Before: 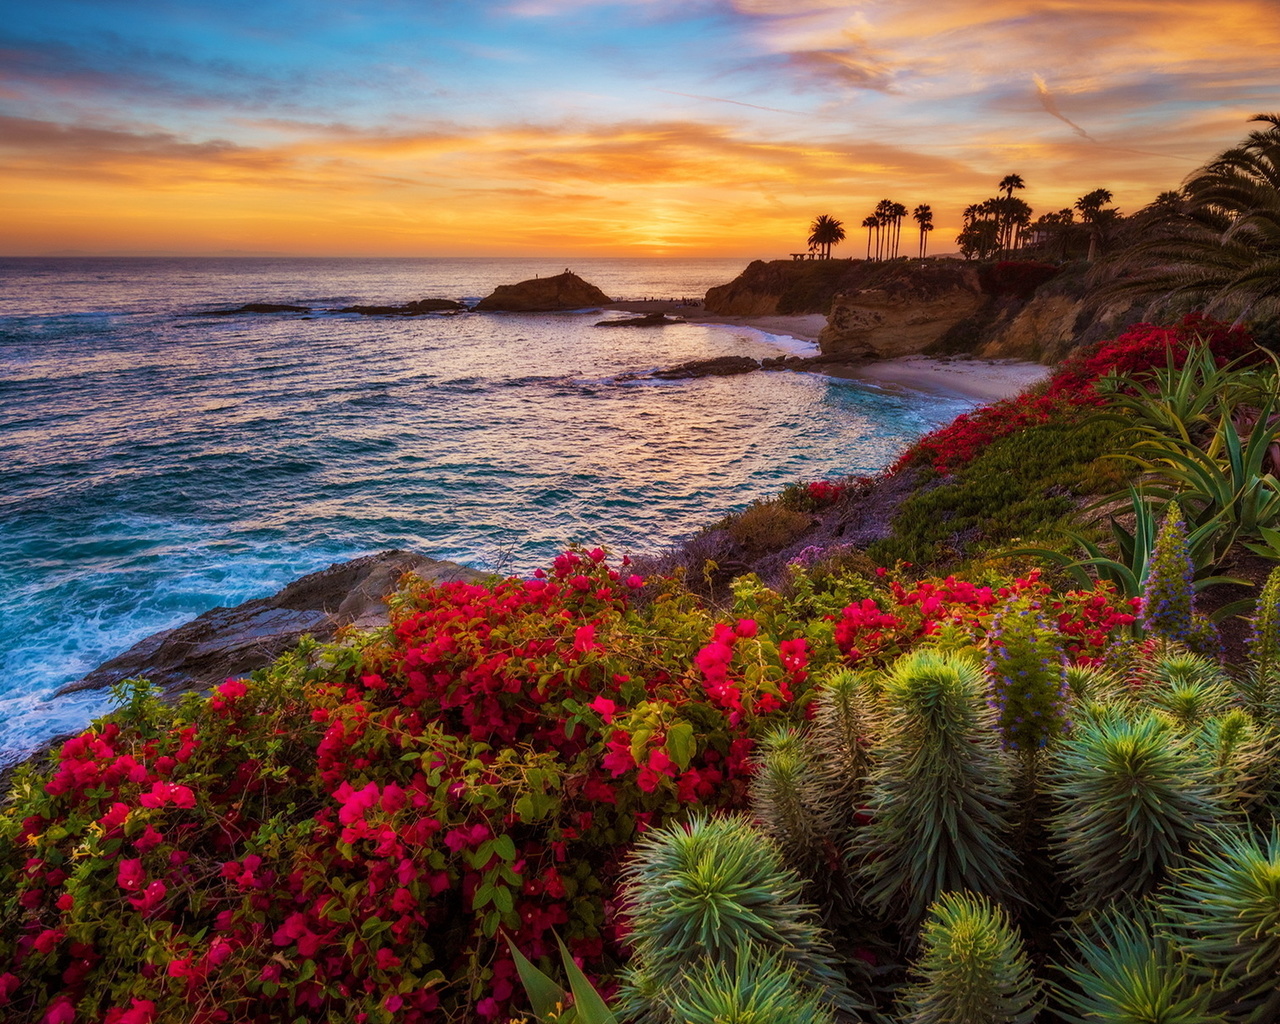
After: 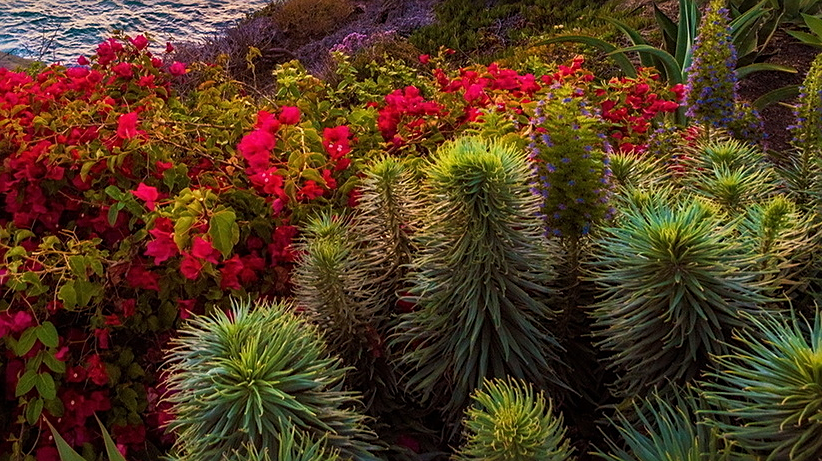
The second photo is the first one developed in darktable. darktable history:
exposure: compensate exposure bias true, compensate highlight preservation false
sharpen: on, module defaults
crop and rotate: left 35.709%, top 50.136%, bottom 4.84%
